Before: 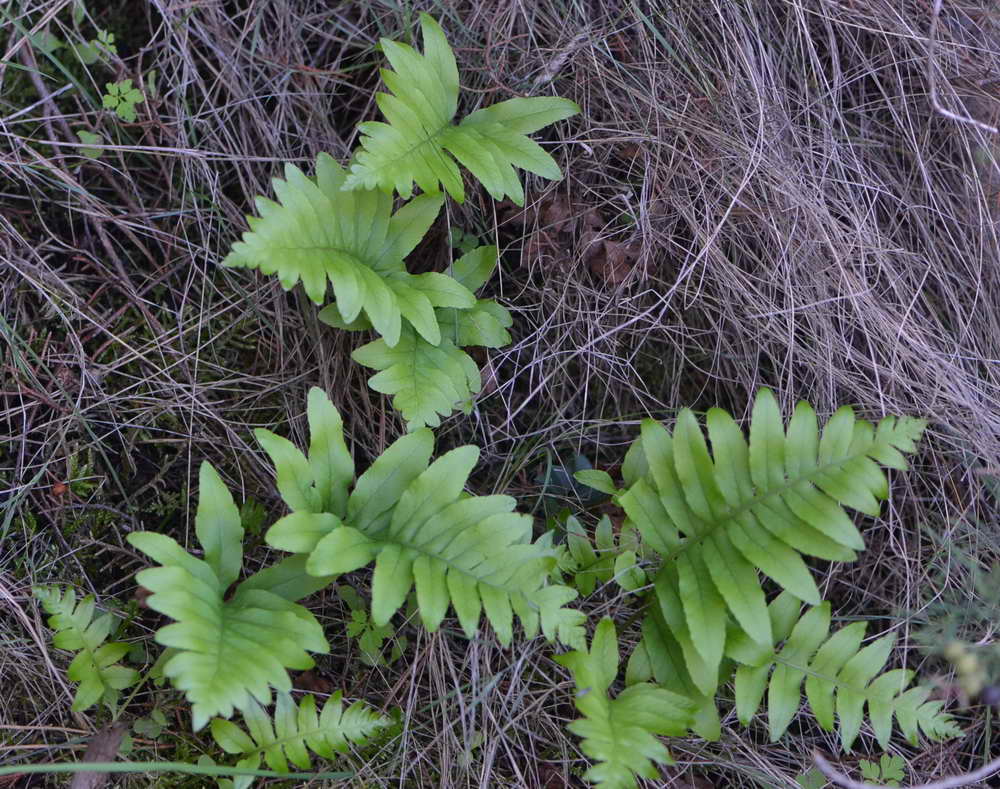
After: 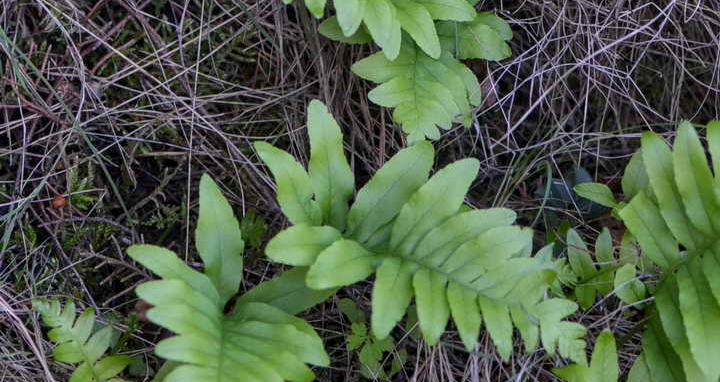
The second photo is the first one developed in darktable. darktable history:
local contrast: on, module defaults
crop: top 36.498%, right 27.964%, bottom 14.995%
